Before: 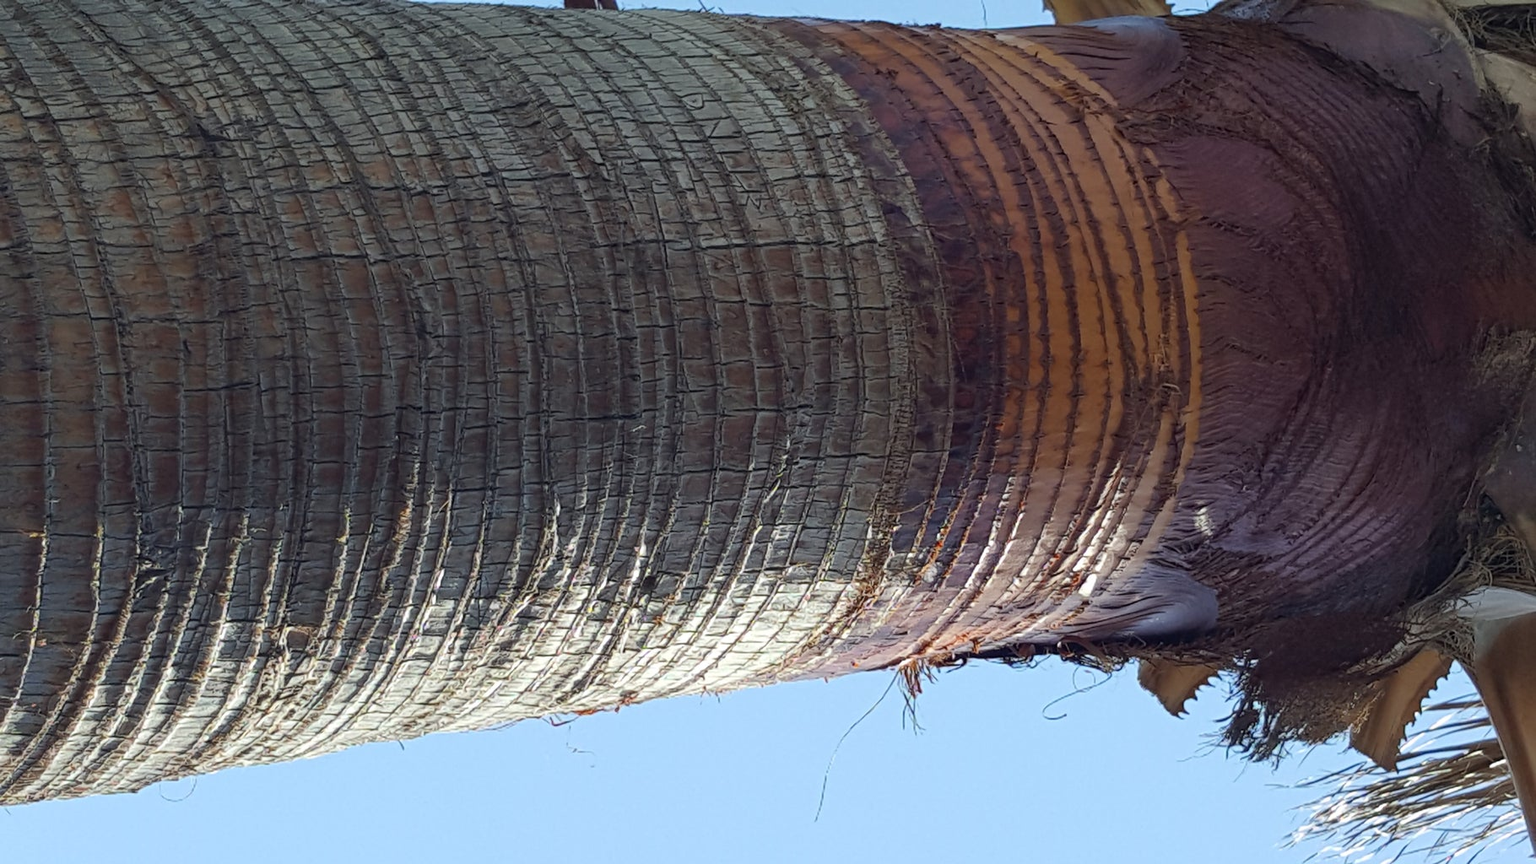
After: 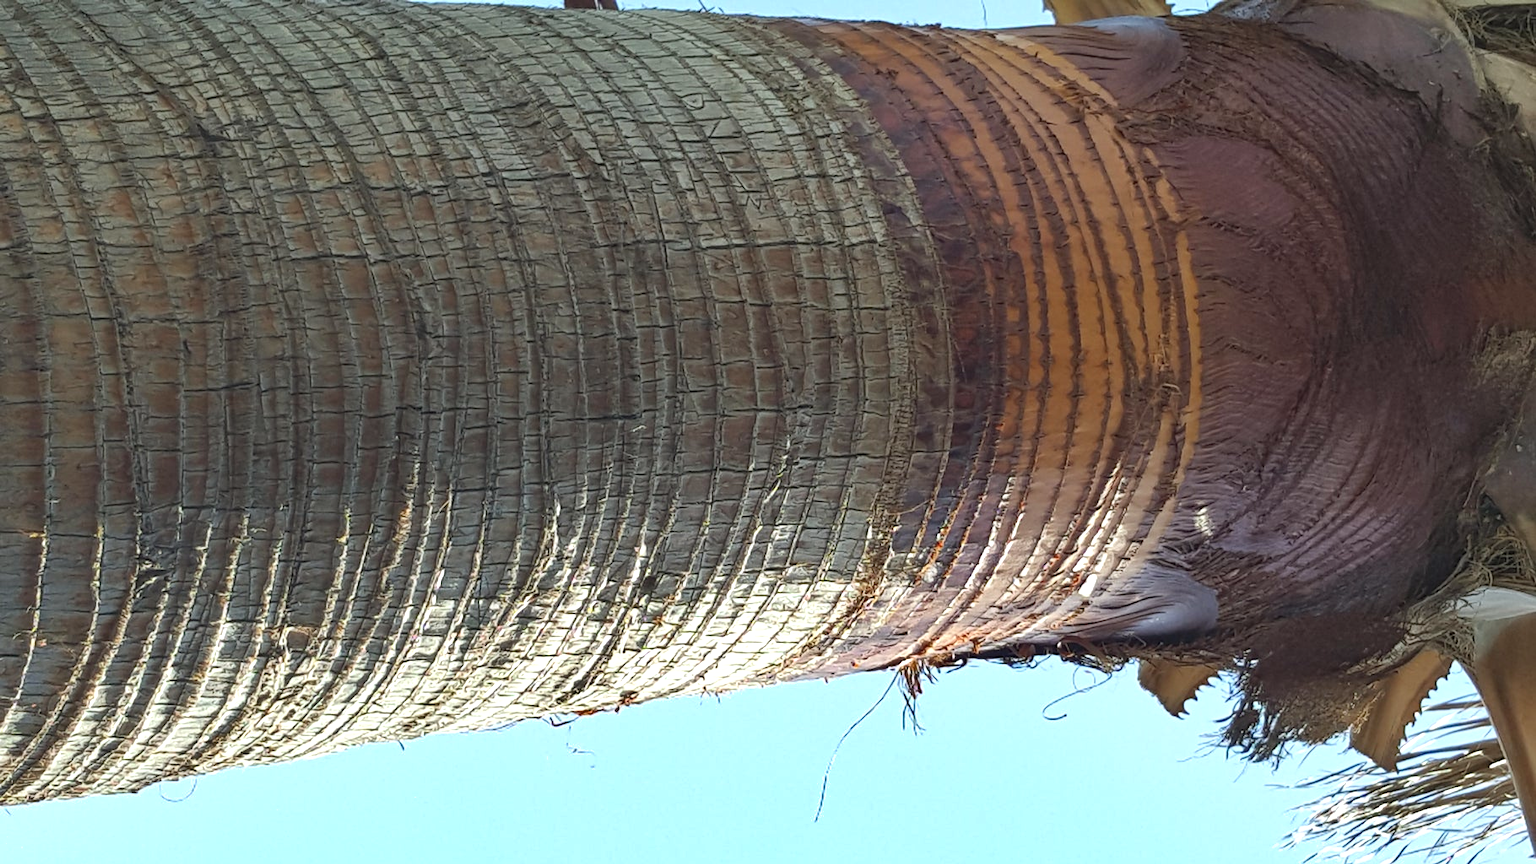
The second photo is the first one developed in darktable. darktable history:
color balance: mode lift, gamma, gain (sRGB), lift [1.04, 1, 1, 0.97], gamma [1.01, 1, 1, 0.97], gain [0.96, 1, 1, 0.97]
shadows and highlights: shadows 5, soften with gaussian
exposure: black level correction 0, exposure 0.7 EV, compensate exposure bias true, compensate highlight preservation false
